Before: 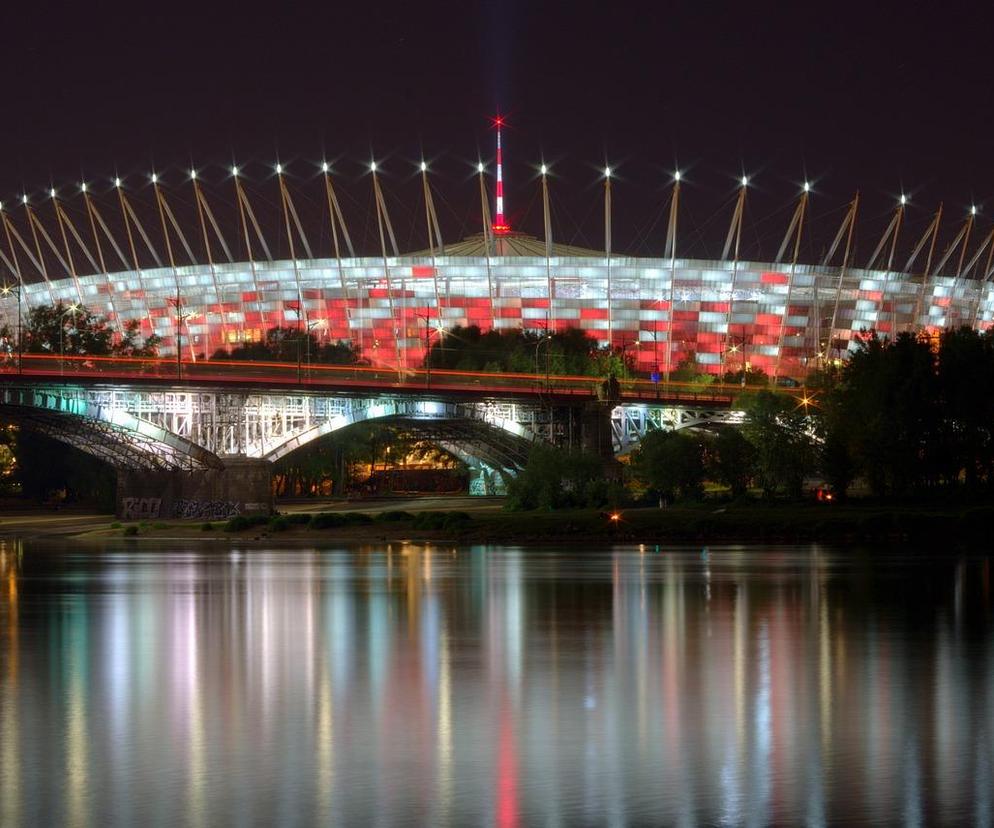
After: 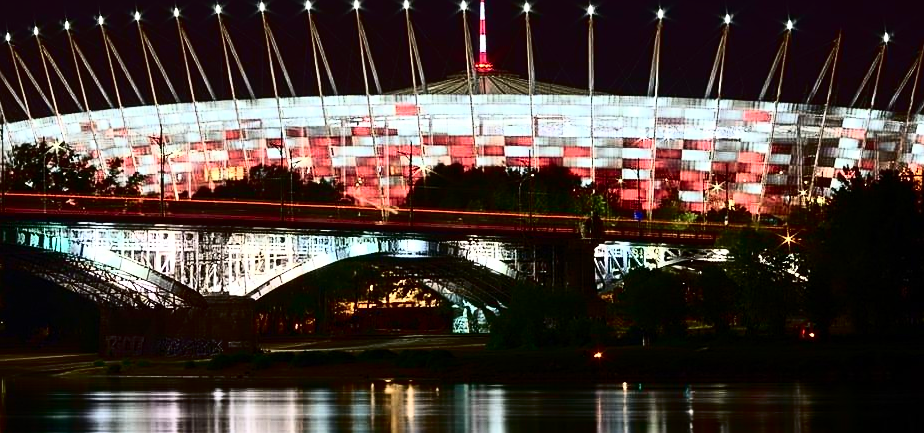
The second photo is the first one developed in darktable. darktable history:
sharpen: amount 0.499
tone curve: curves: ch0 [(0, 0) (0.003, 0.001) (0.011, 0.005) (0.025, 0.009) (0.044, 0.014) (0.069, 0.018) (0.1, 0.025) (0.136, 0.029) (0.177, 0.042) (0.224, 0.064) (0.277, 0.107) (0.335, 0.182) (0.399, 0.3) (0.468, 0.462) (0.543, 0.639) (0.623, 0.802) (0.709, 0.916) (0.801, 0.963) (0.898, 0.988) (1, 1)], color space Lab, independent channels, preserve colors none
crop: left 1.753%, top 19.656%, right 5.285%, bottom 28.011%
